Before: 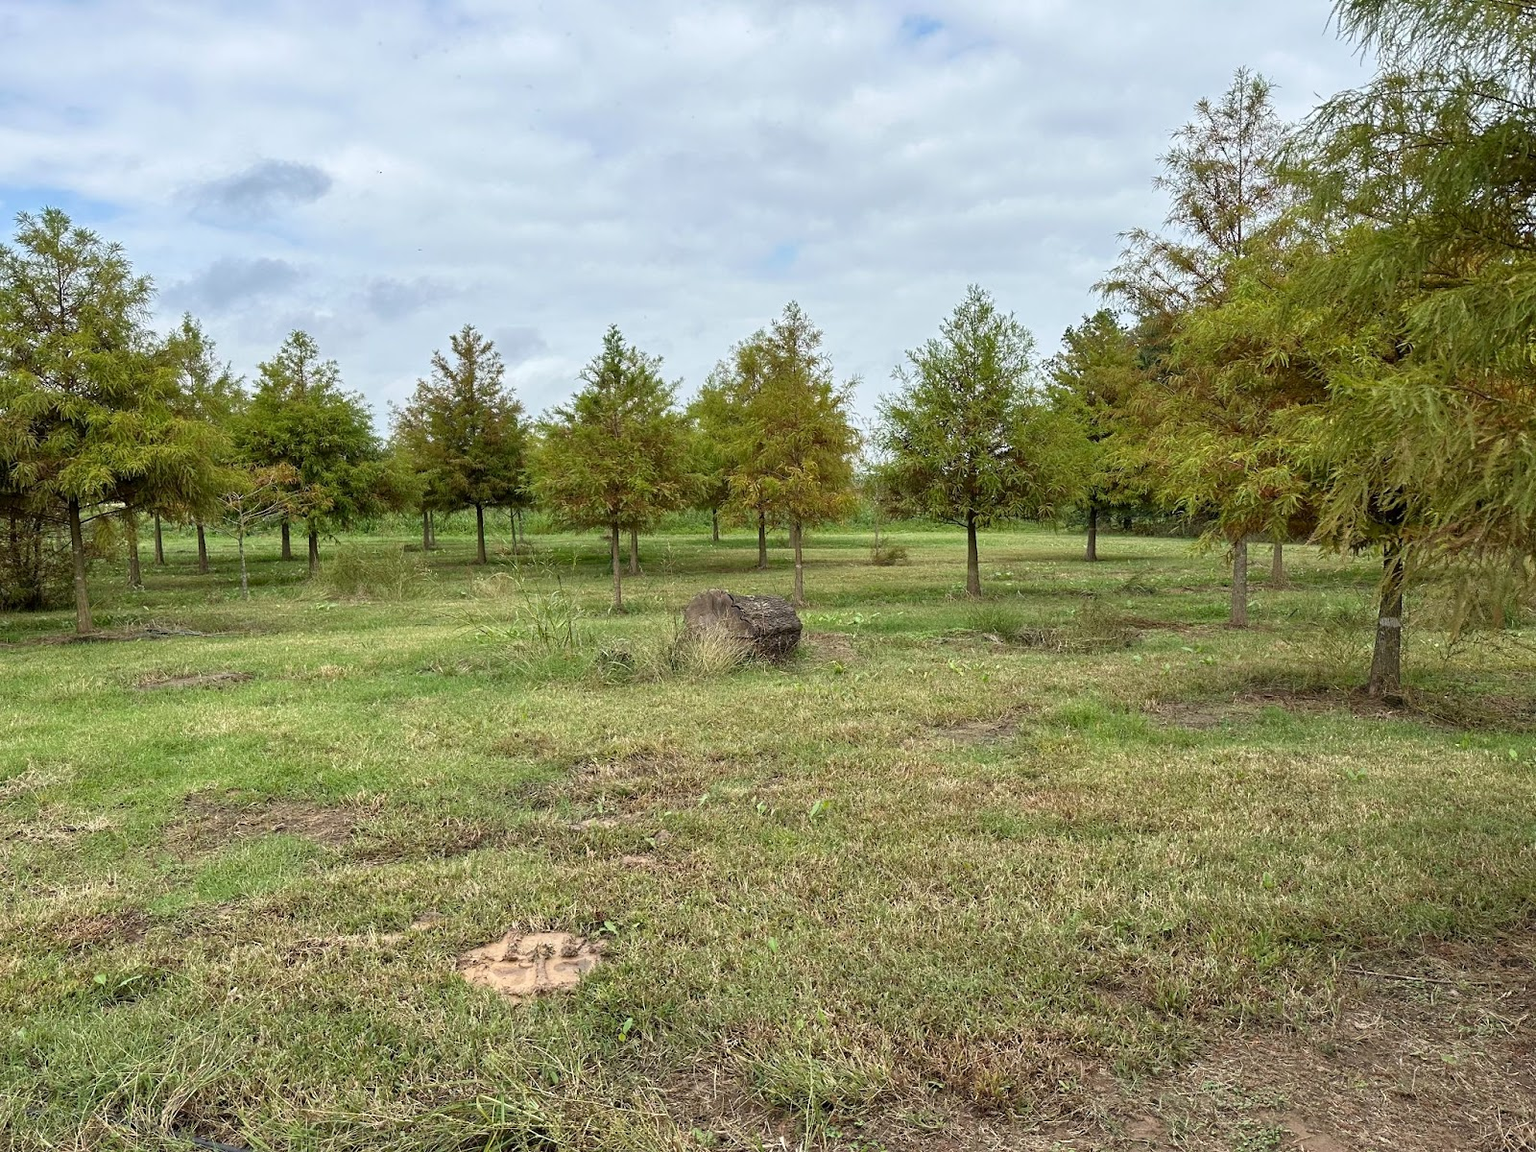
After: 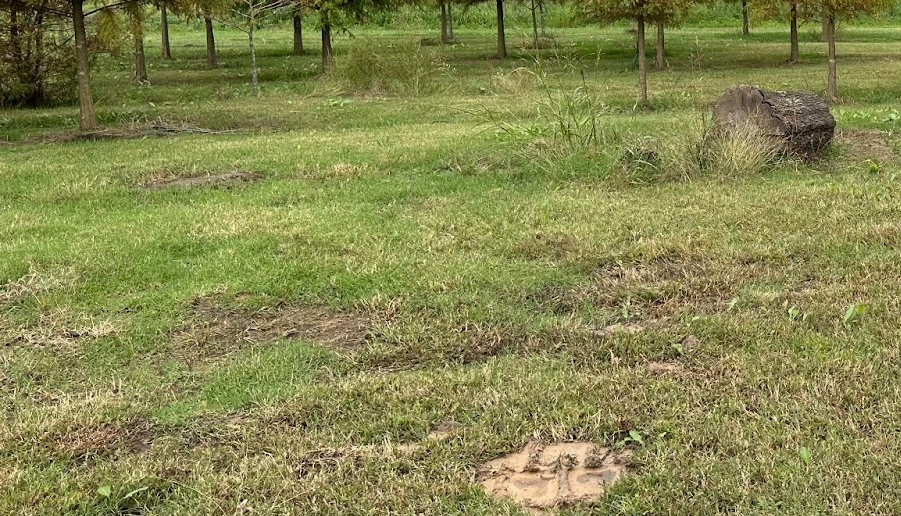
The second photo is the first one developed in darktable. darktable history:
tone equalizer: on, module defaults
exposure: exposure -0.047 EV, compensate highlight preservation false
crop: top 44.163%, right 43.682%, bottom 12.779%
shadows and highlights: soften with gaussian
color correction: highlights b* 2.96
